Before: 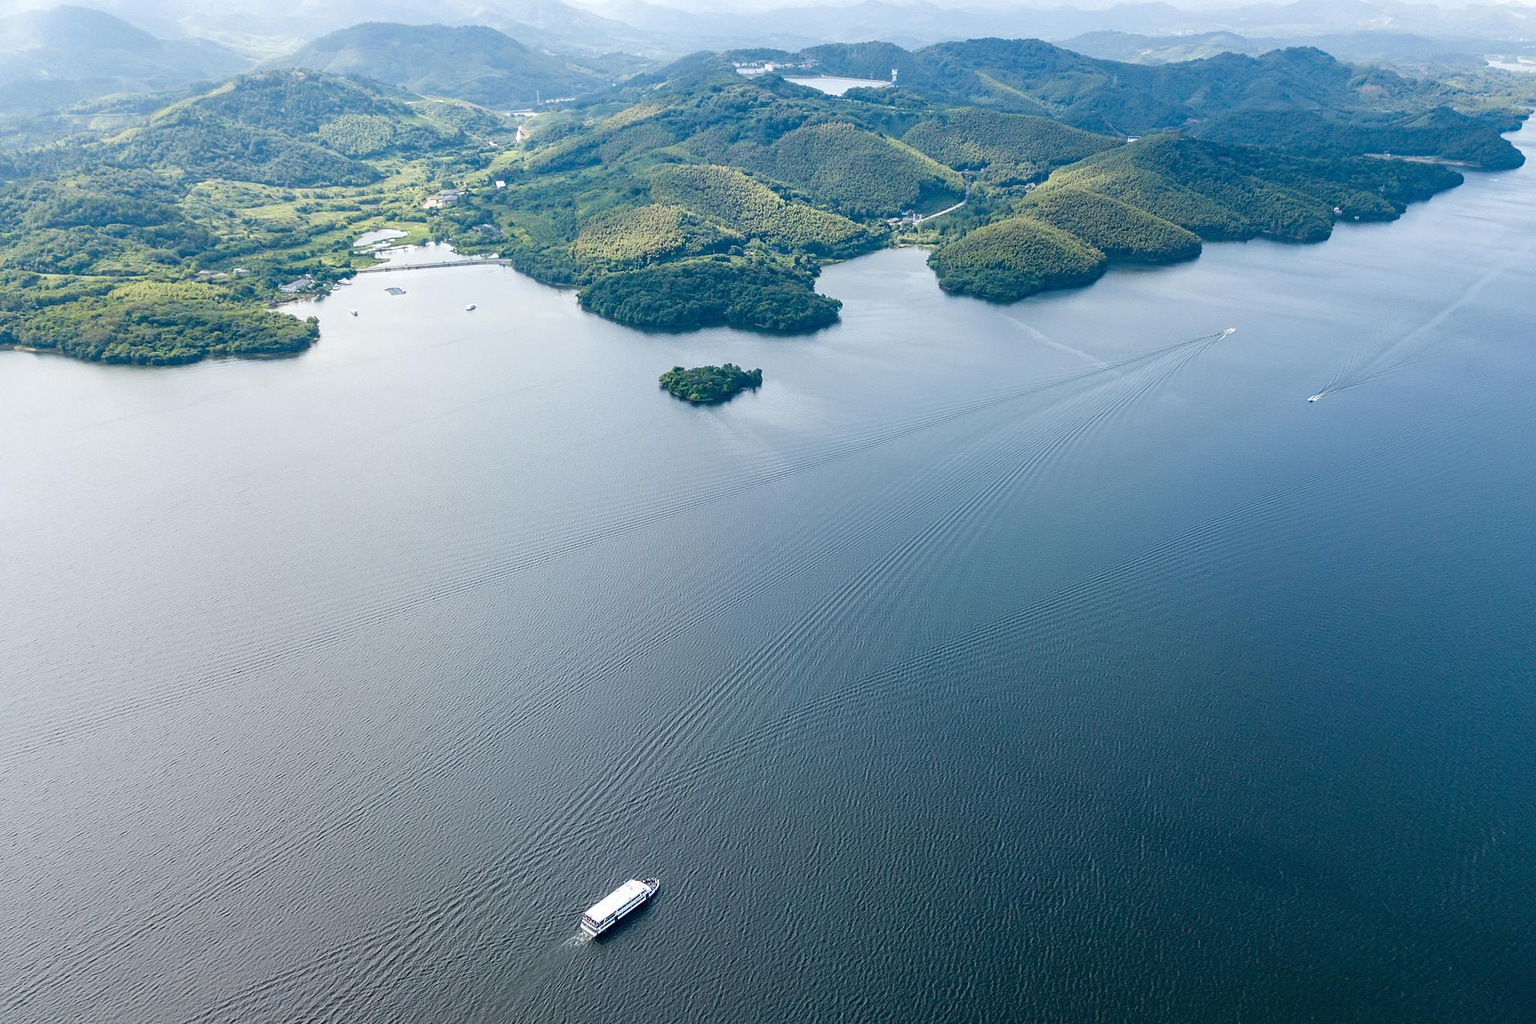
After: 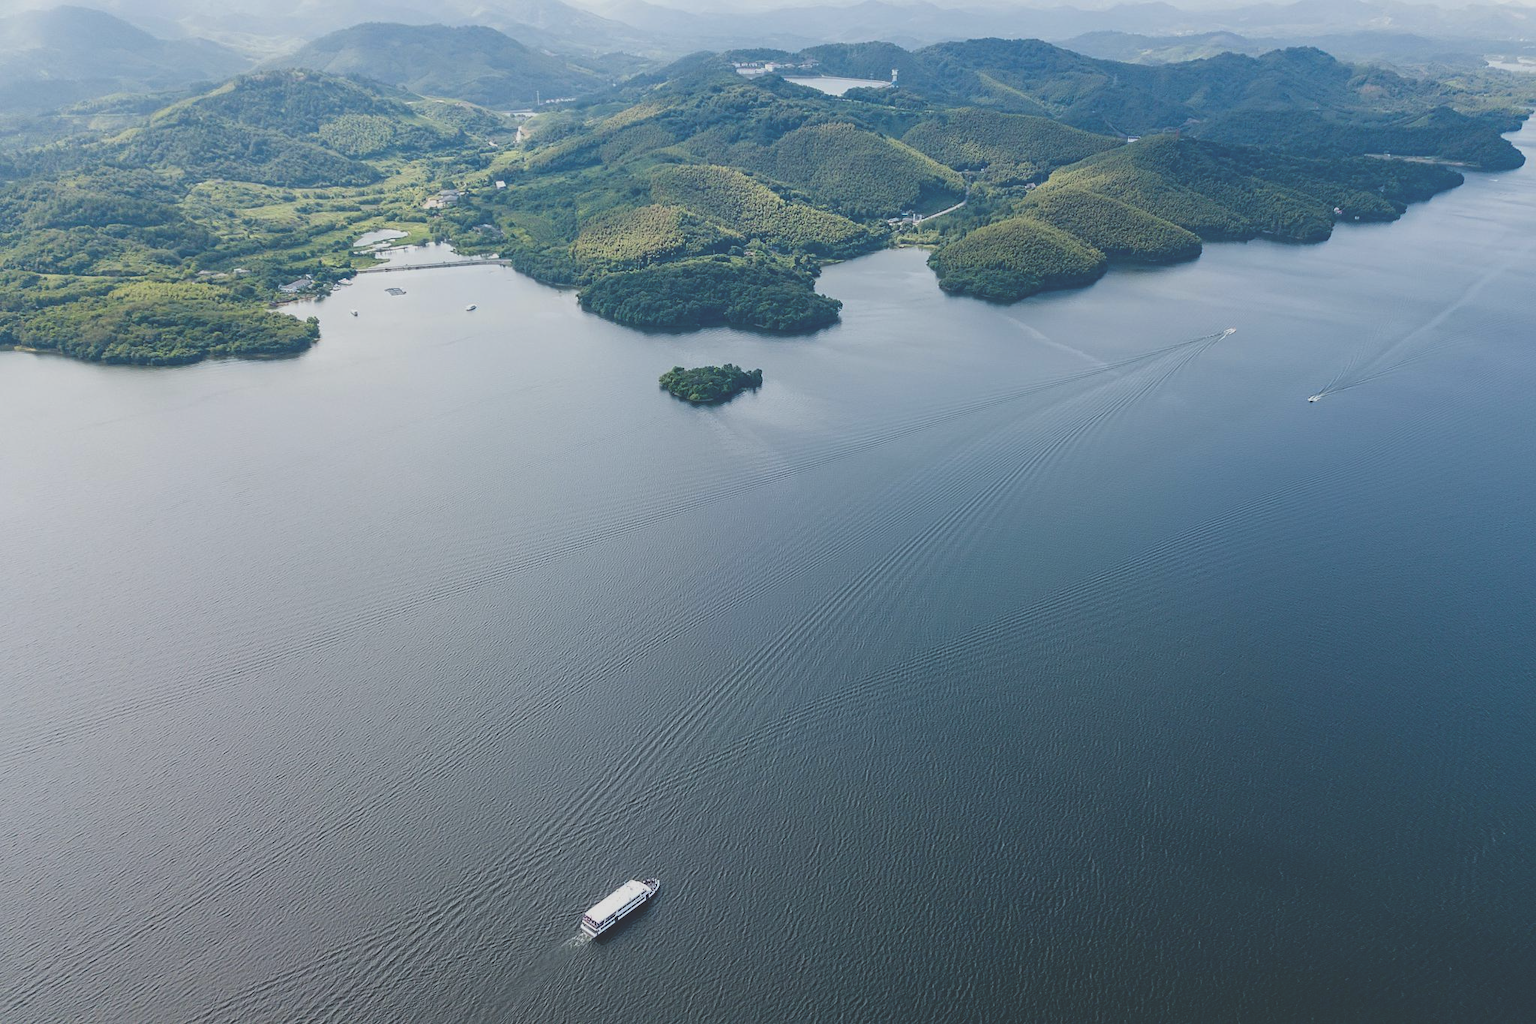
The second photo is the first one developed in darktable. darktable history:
exposure: black level correction -0.038, exposure -0.497 EV, compensate highlight preservation false
